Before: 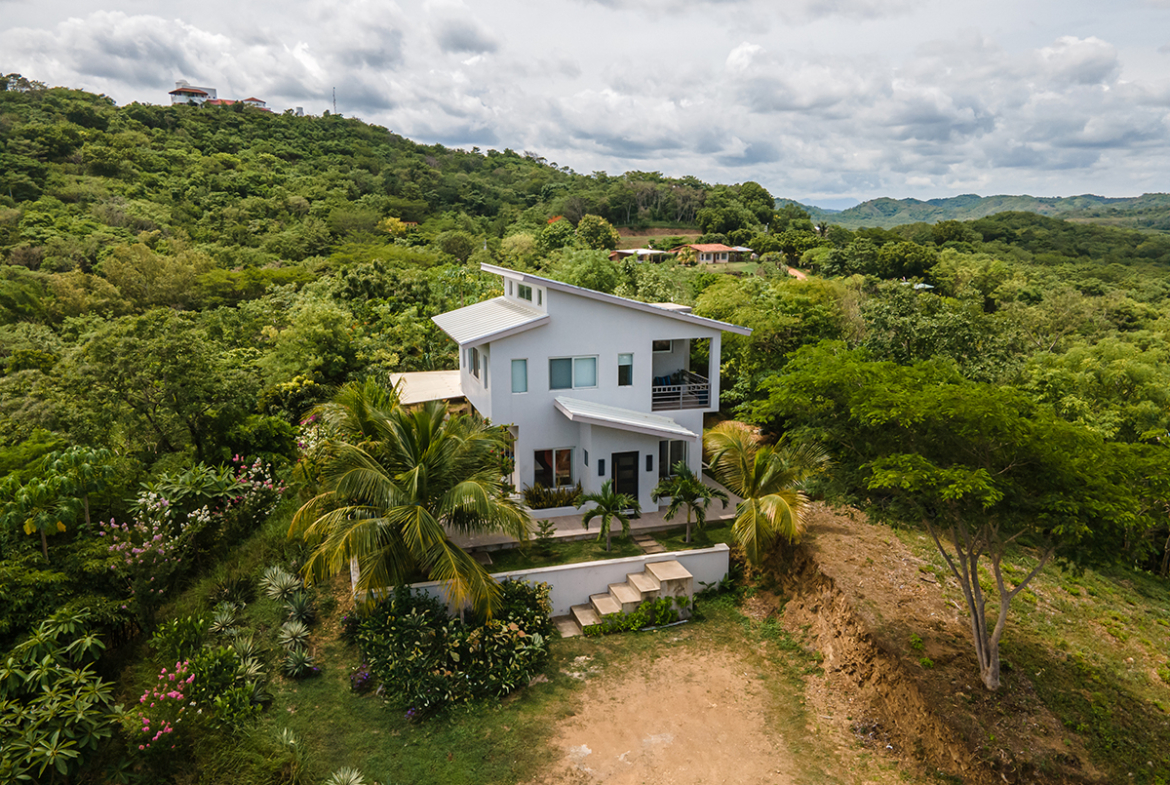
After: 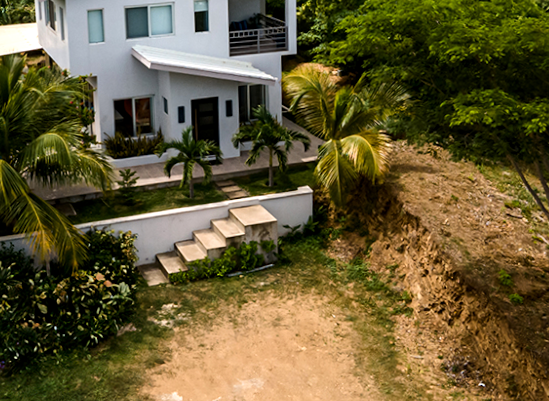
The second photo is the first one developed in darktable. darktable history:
rotate and perspective: rotation -2.22°, lens shift (horizontal) -0.022, automatic cropping off
crop: left 35.976%, top 45.819%, right 18.162%, bottom 5.807%
exposure: black level correction 0.006, exposure -0.226 EV, compensate highlight preservation false
tone equalizer: -8 EV -0.75 EV, -7 EV -0.7 EV, -6 EV -0.6 EV, -5 EV -0.4 EV, -3 EV 0.4 EV, -2 EV 0.6 EV, -1 EV 0.7 EV, +0 EV 0.75 EV, edges refinement/feathering 500, mask exposure compensation -1.57 EV, preserve details no
